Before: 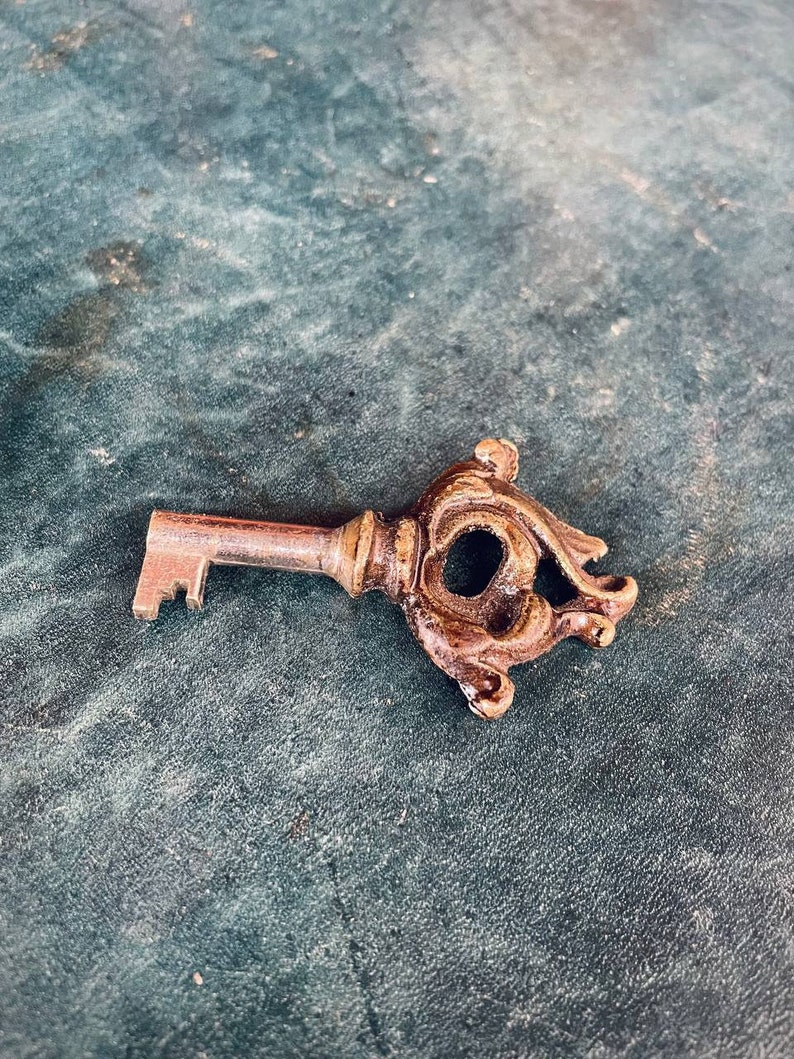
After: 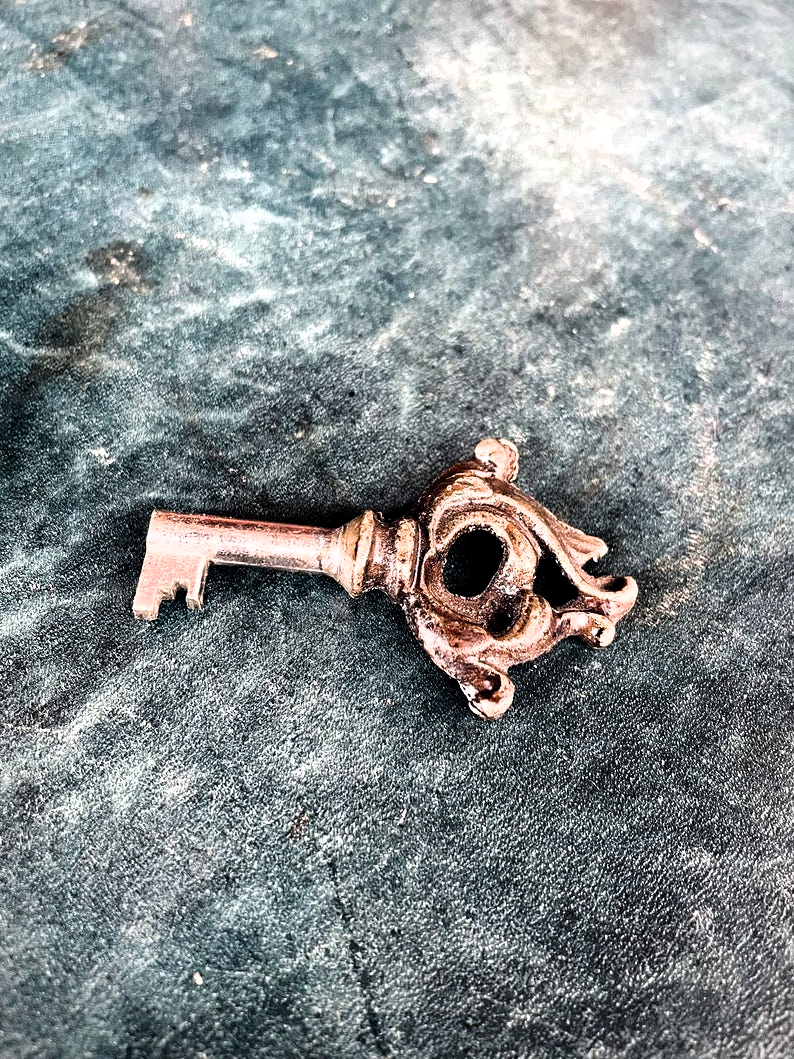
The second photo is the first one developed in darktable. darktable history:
filmic rgb: black relative exposure -8.22 EV, white relative exposure 2.23 EV, hardness 7.12, latitude 85.89%, contrast 1.698, highlights saturation mix -4.34%, shadows ↔ highlights balance -2.22%, iterations of high-quality reconstruction 0
